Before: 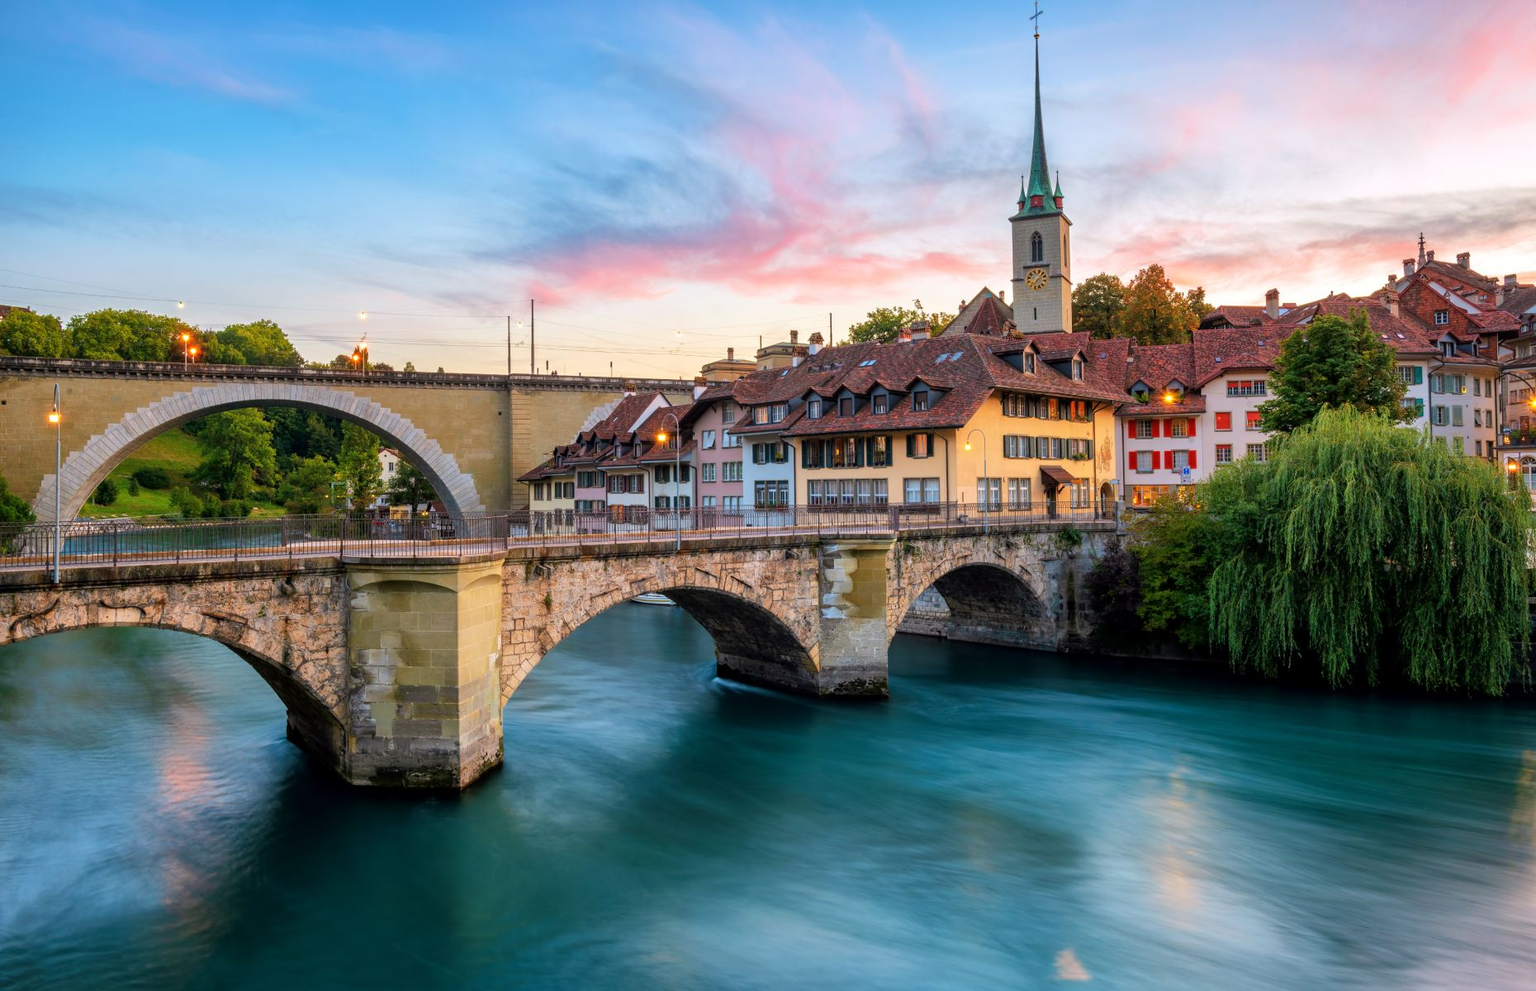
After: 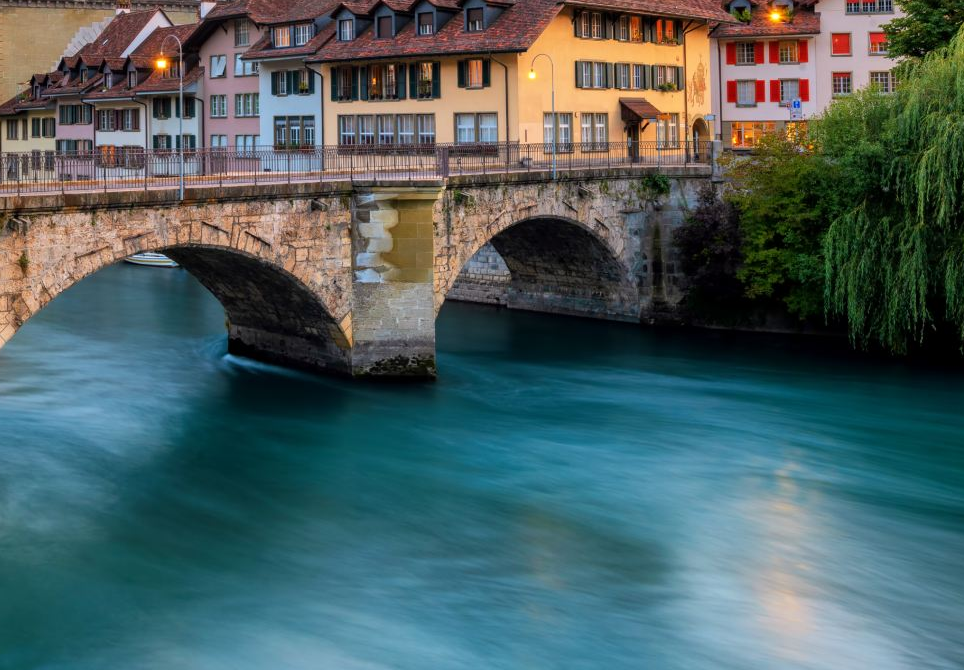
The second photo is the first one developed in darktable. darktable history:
crop: left 34.436%, top 38.875%, right 13.723%, bottom 5.291%
